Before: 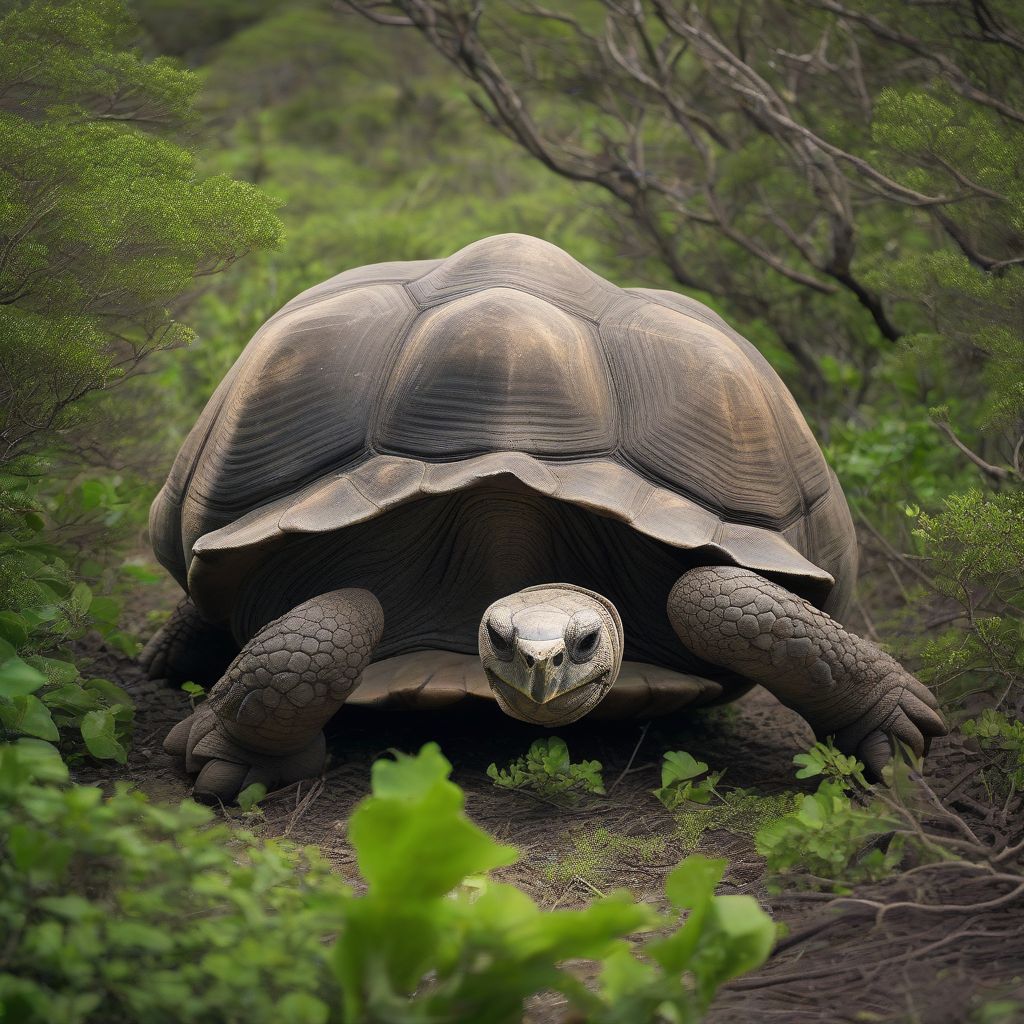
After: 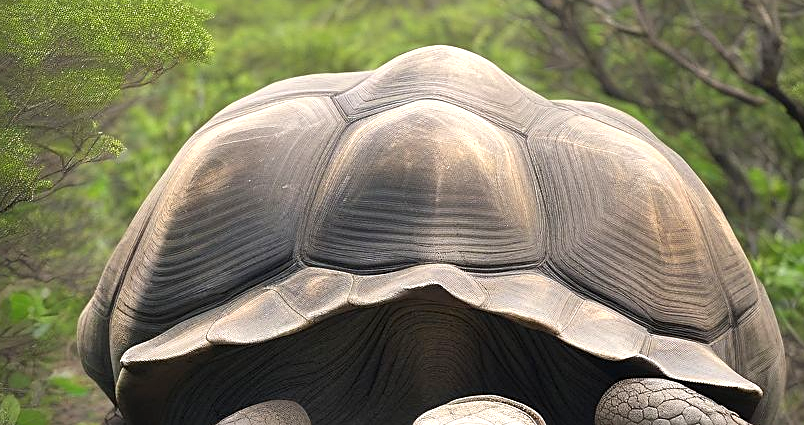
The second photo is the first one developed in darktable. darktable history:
exposure: black level correction 0, exposure 0.7 EV, compensate highlight preservation false
shadows and highlights: soften with gaussian
crop: left 7.036%, top 18.398%, right 14.379%, bottom 40.043%
sharpen: on, module defaults
